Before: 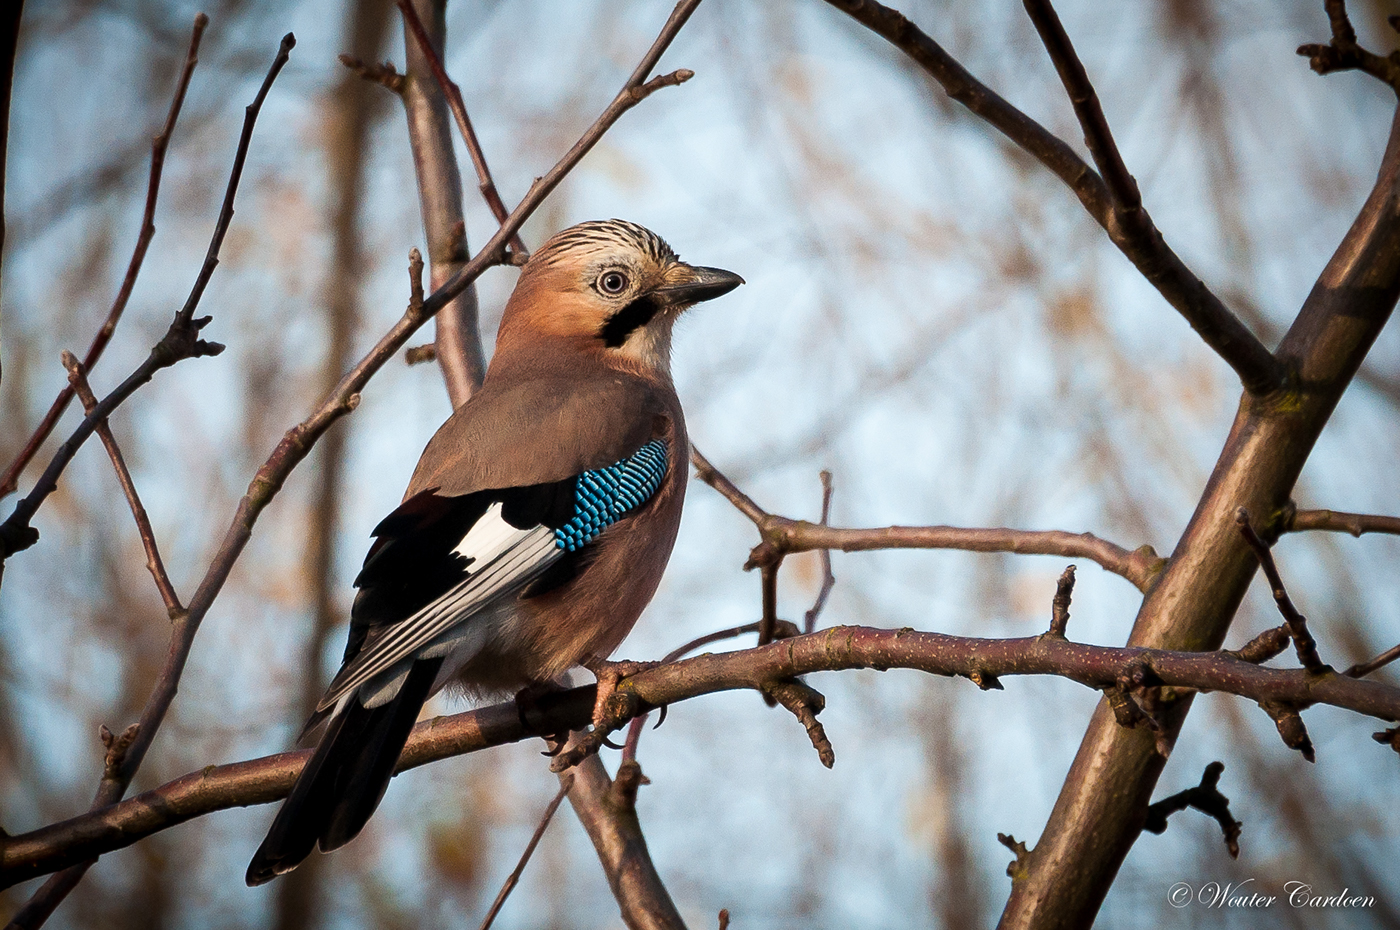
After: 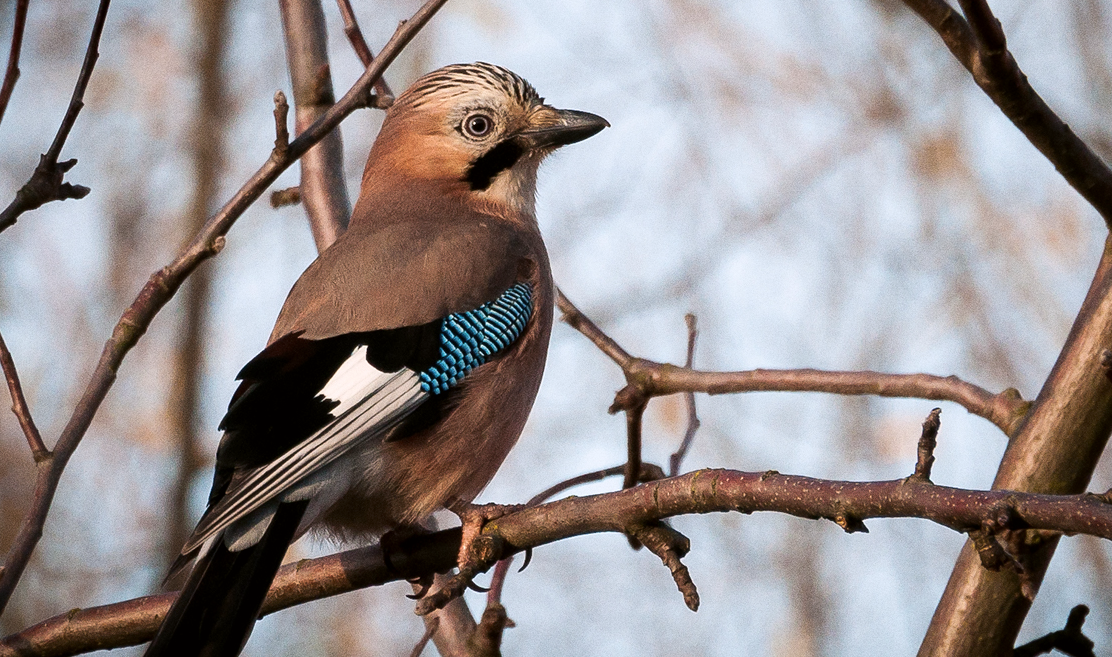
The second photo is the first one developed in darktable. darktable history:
white balance: emerald 1
color balance: contrast fulcrum 17.78%
crop: left 9.712%, top 16.928%, right 10.845%, bottom 12.332%
grain: coarseness 0.09 ISO
contrast brightness saturation: saturation -0.05
color correction: highlights a* 3.12, highlights b* -1.55, shadows a* -0.101, shadows b* 2.52, saturation 0.98
